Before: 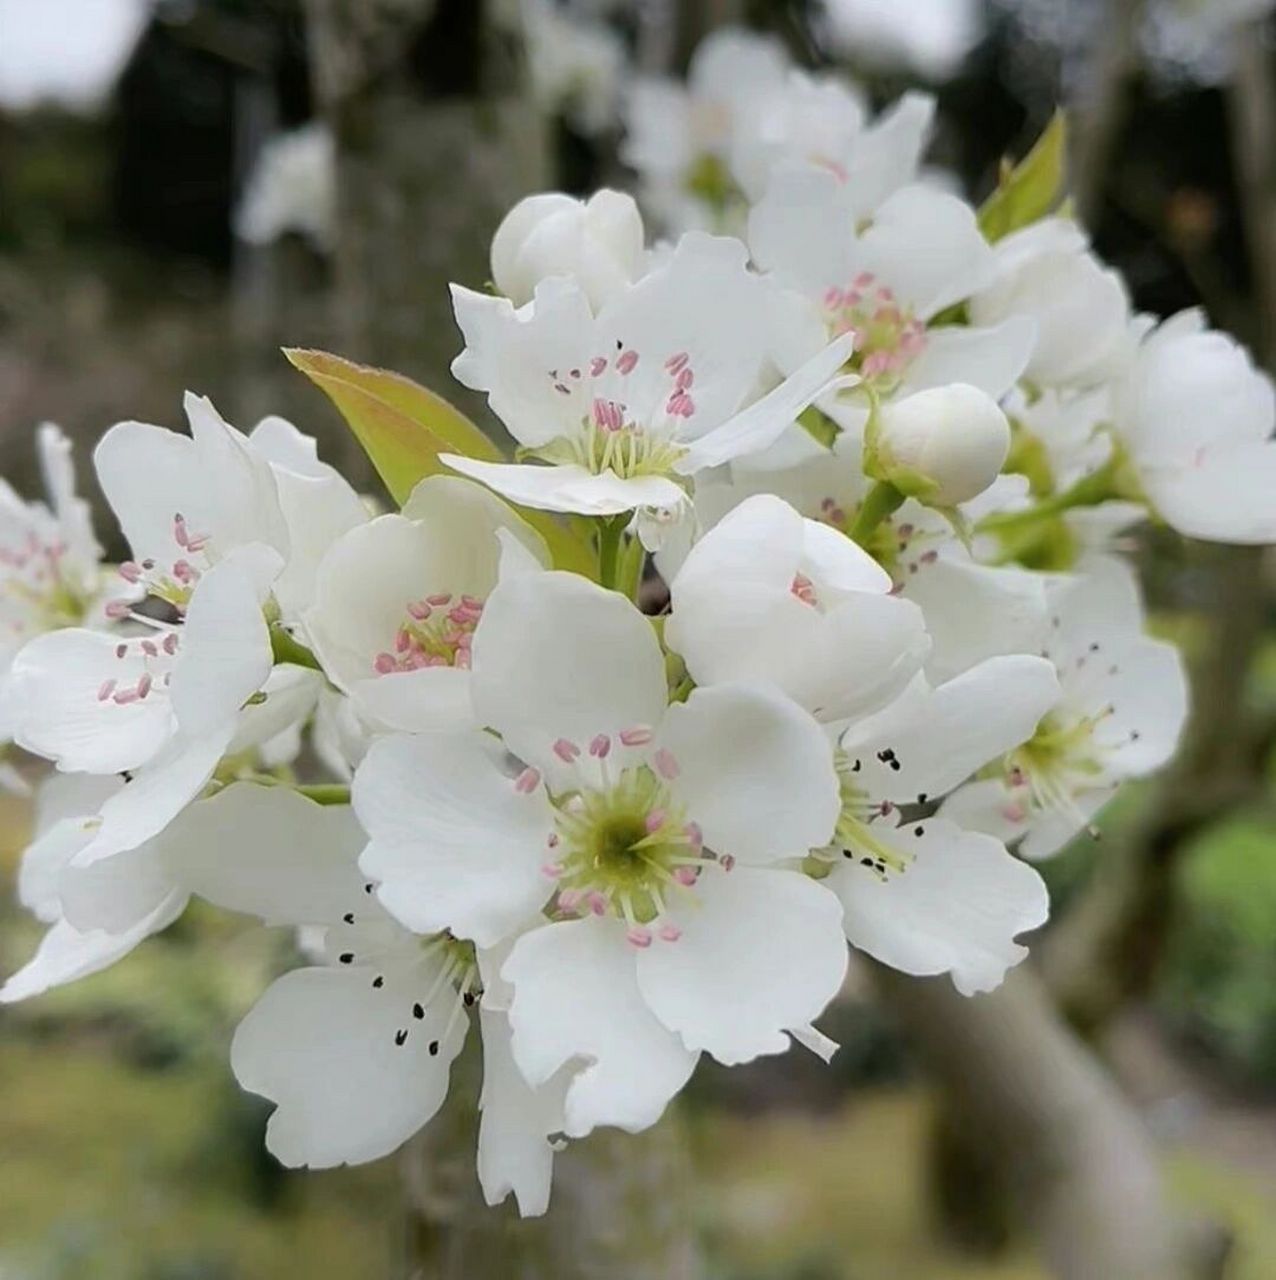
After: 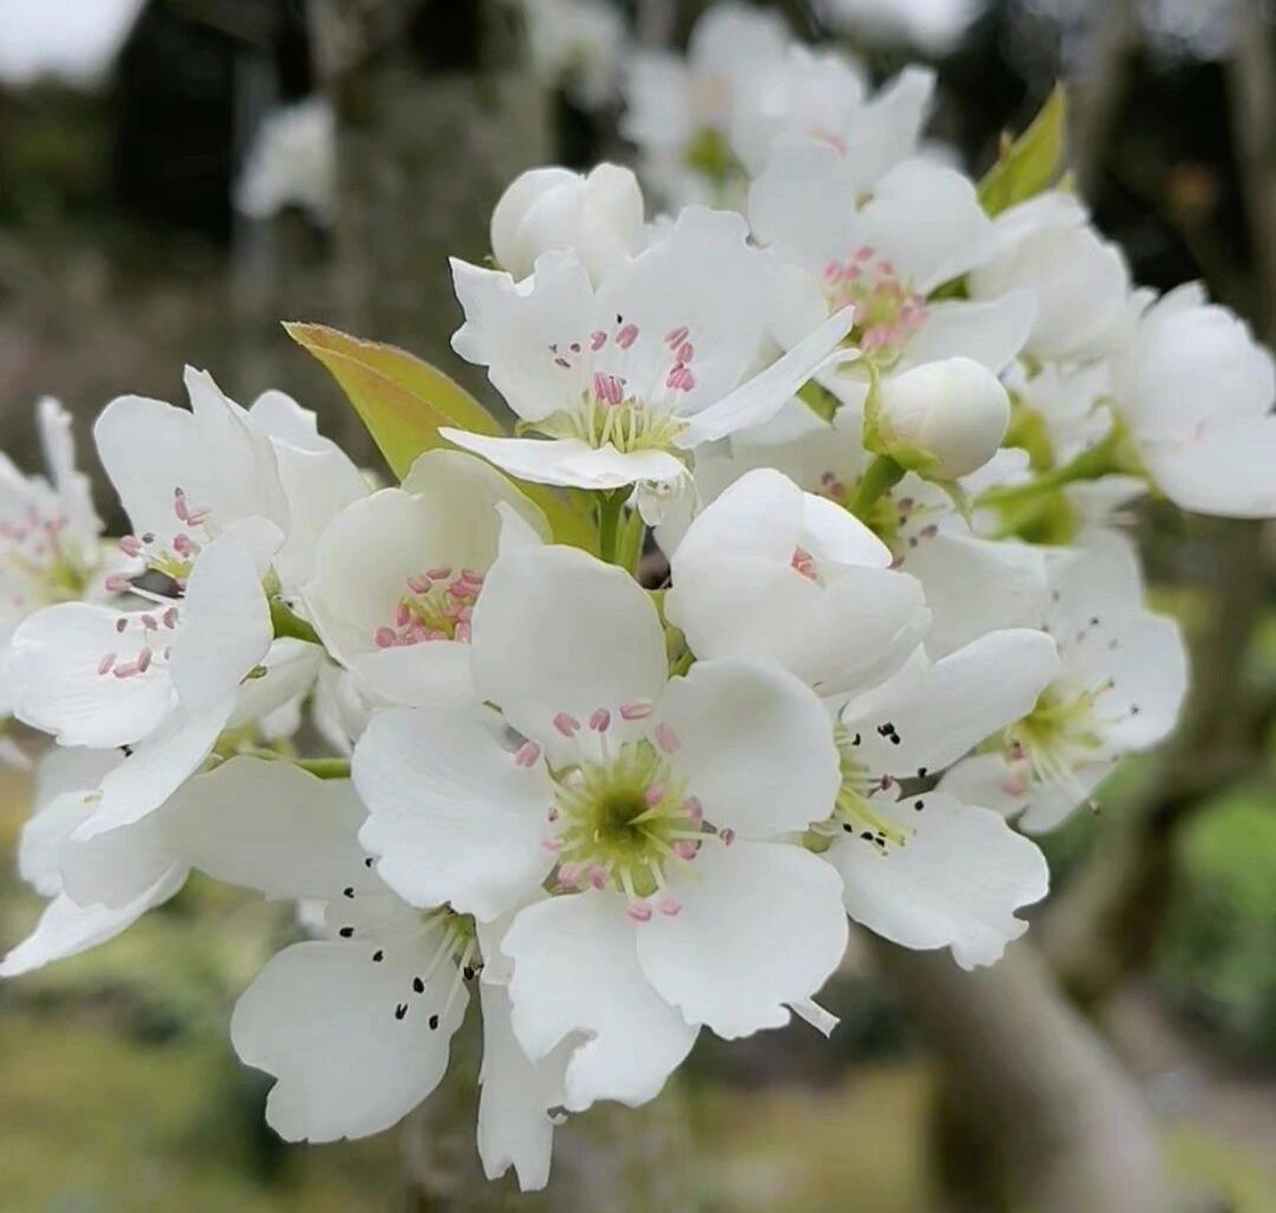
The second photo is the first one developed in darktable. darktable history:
crop and rotate: top 2.037%, bottom 3.136%
